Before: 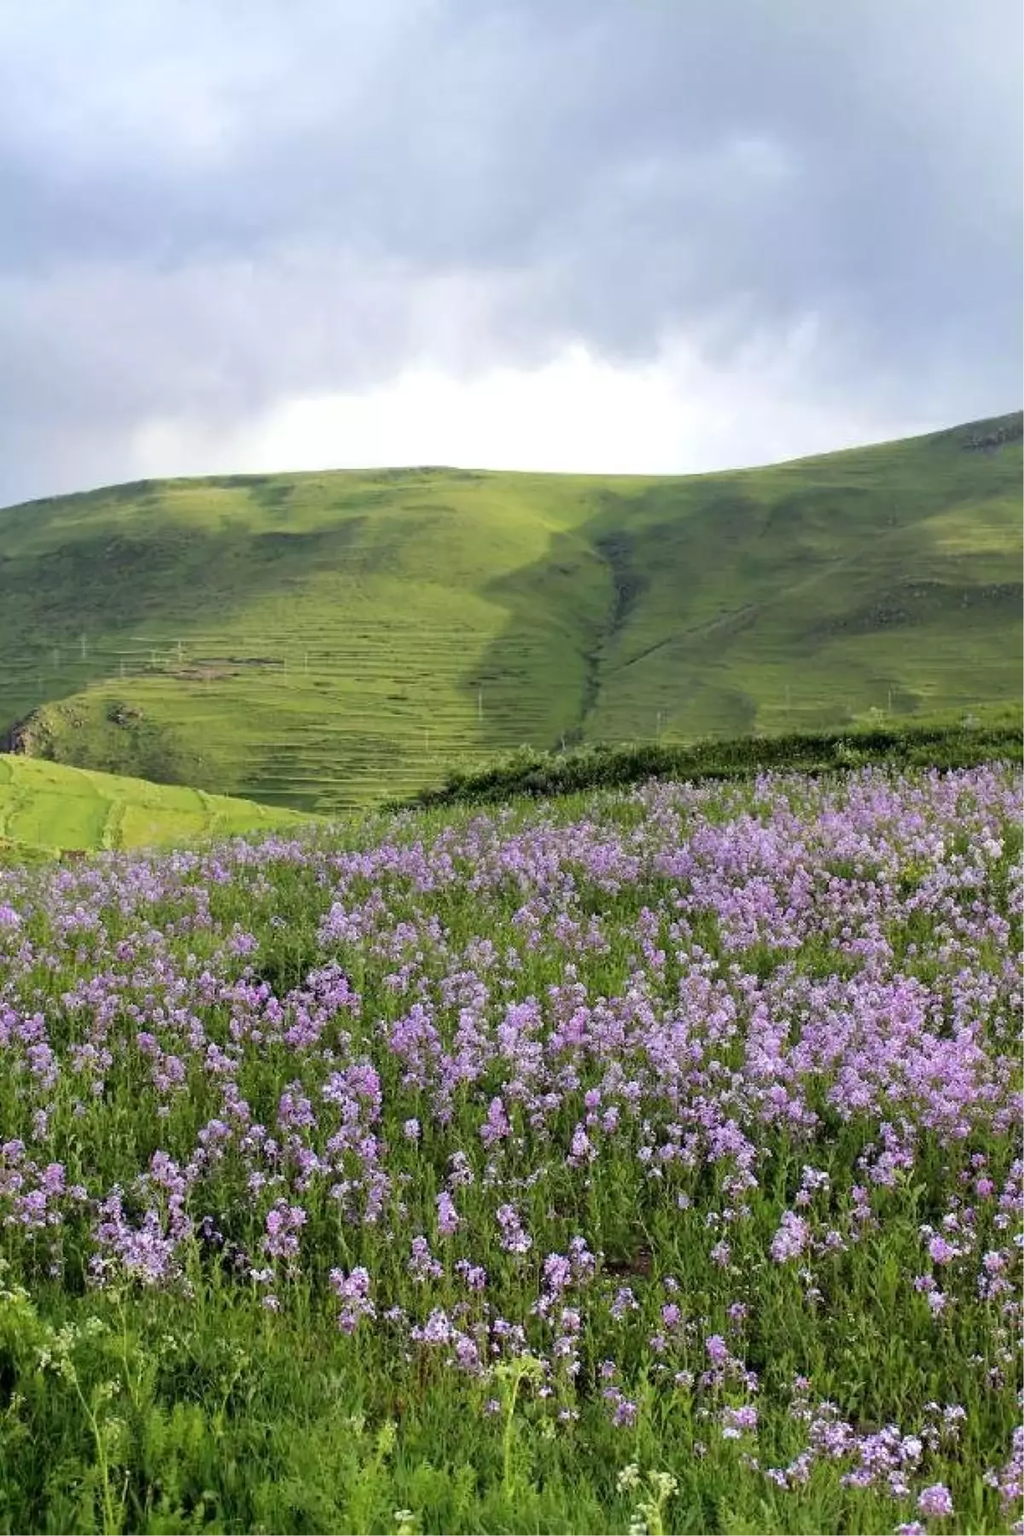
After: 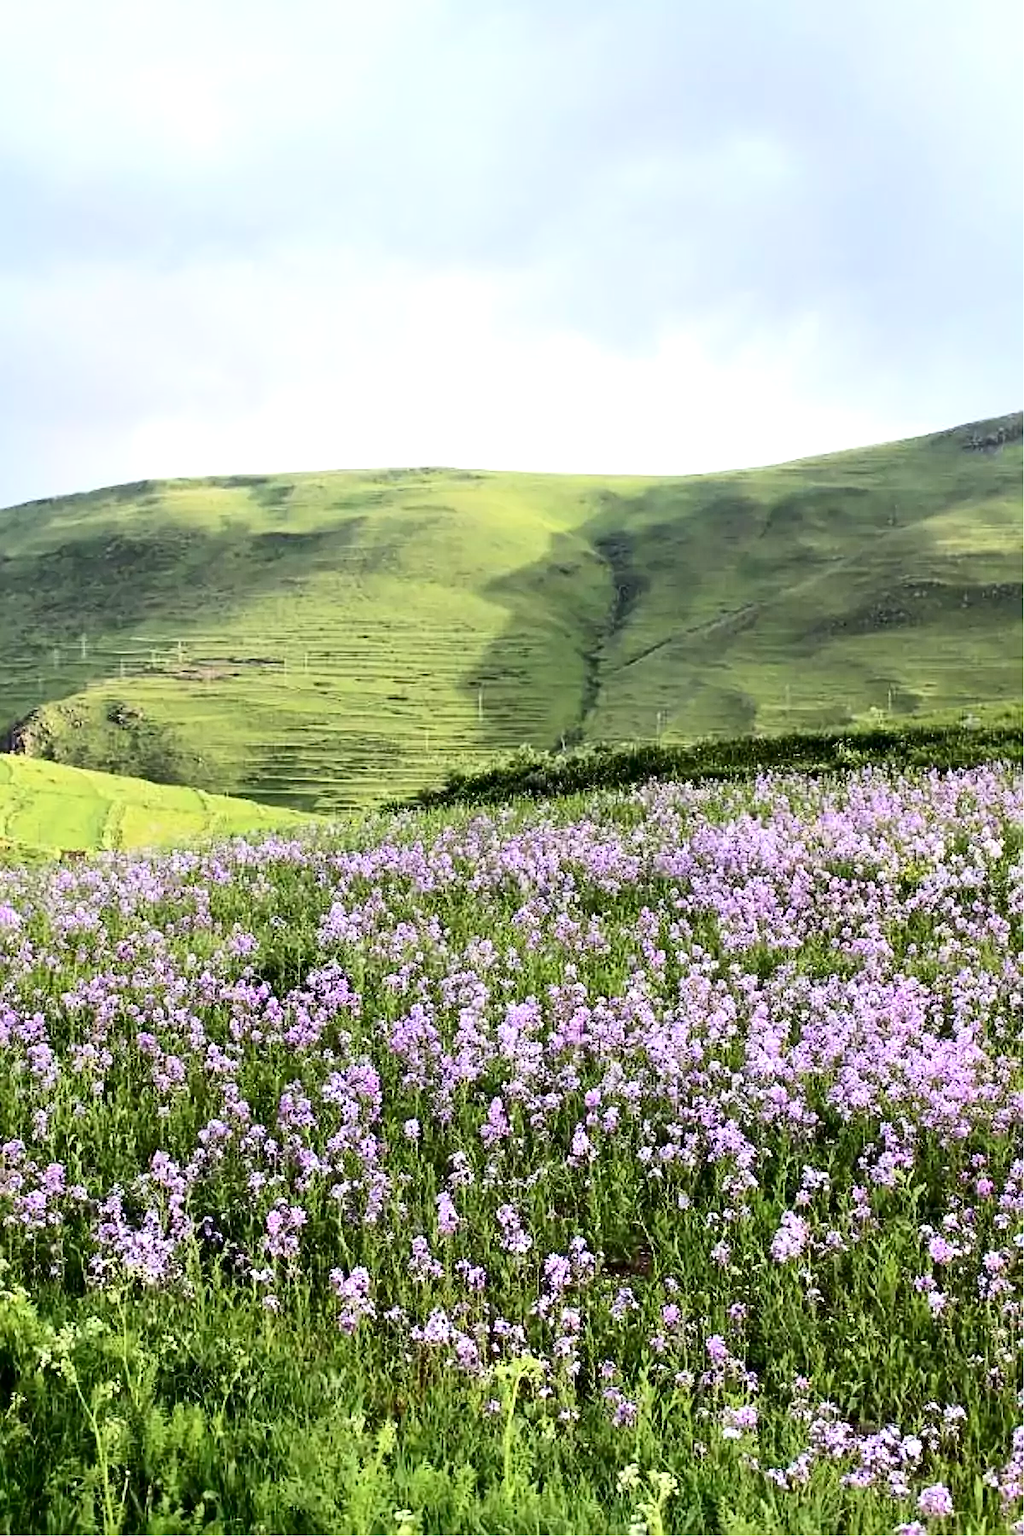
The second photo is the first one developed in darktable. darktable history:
contrast brightness saturation: contrast 0.28
exposure: exposure 0.493 EV, compensate highlight preservation false
sharpen: on, module defaults
